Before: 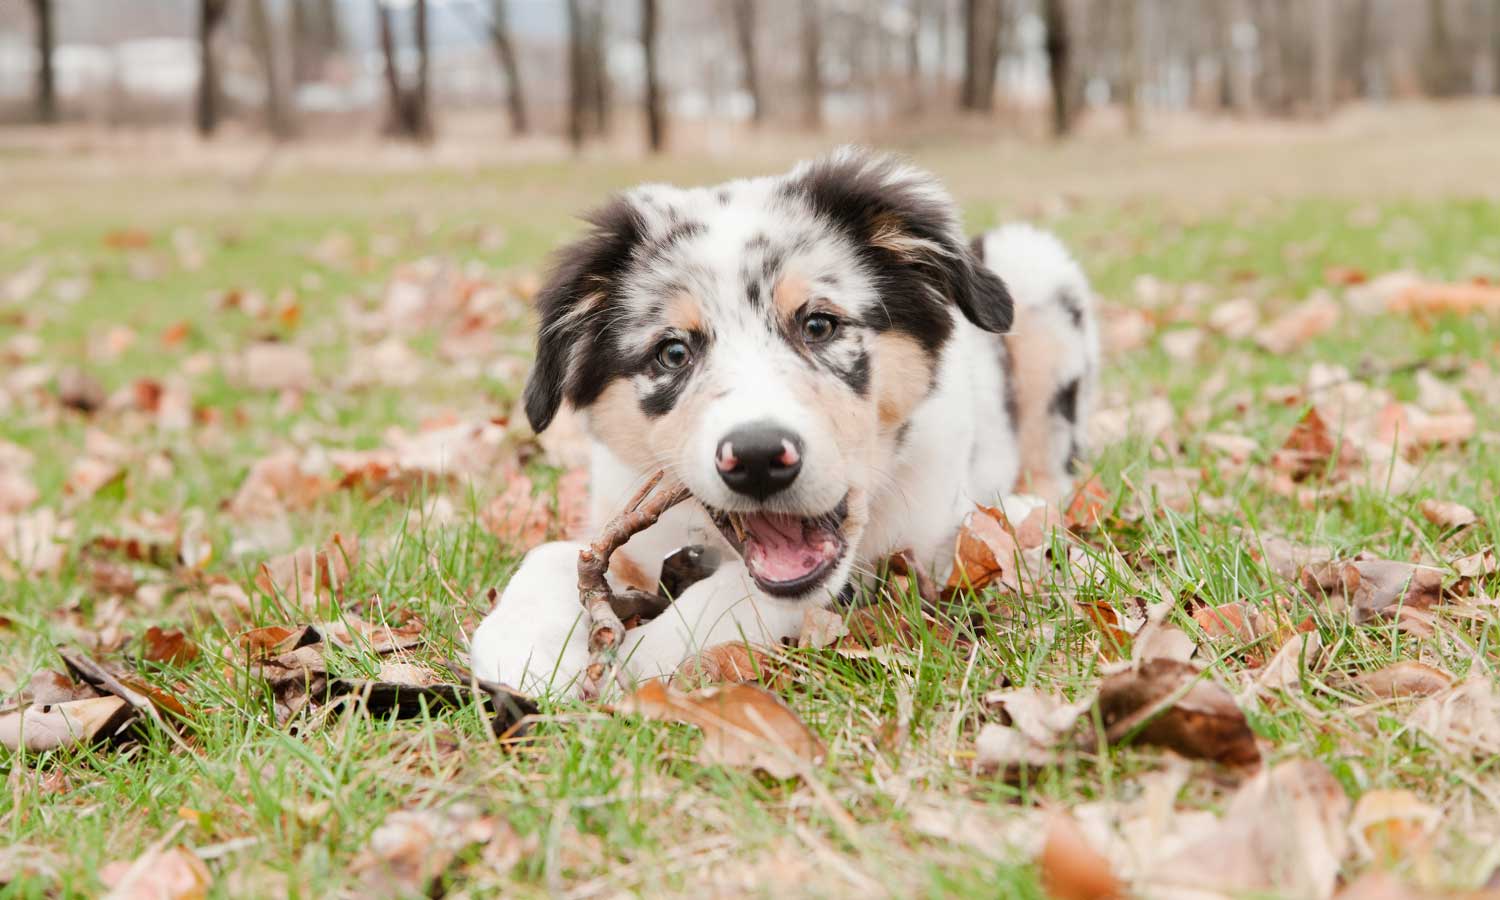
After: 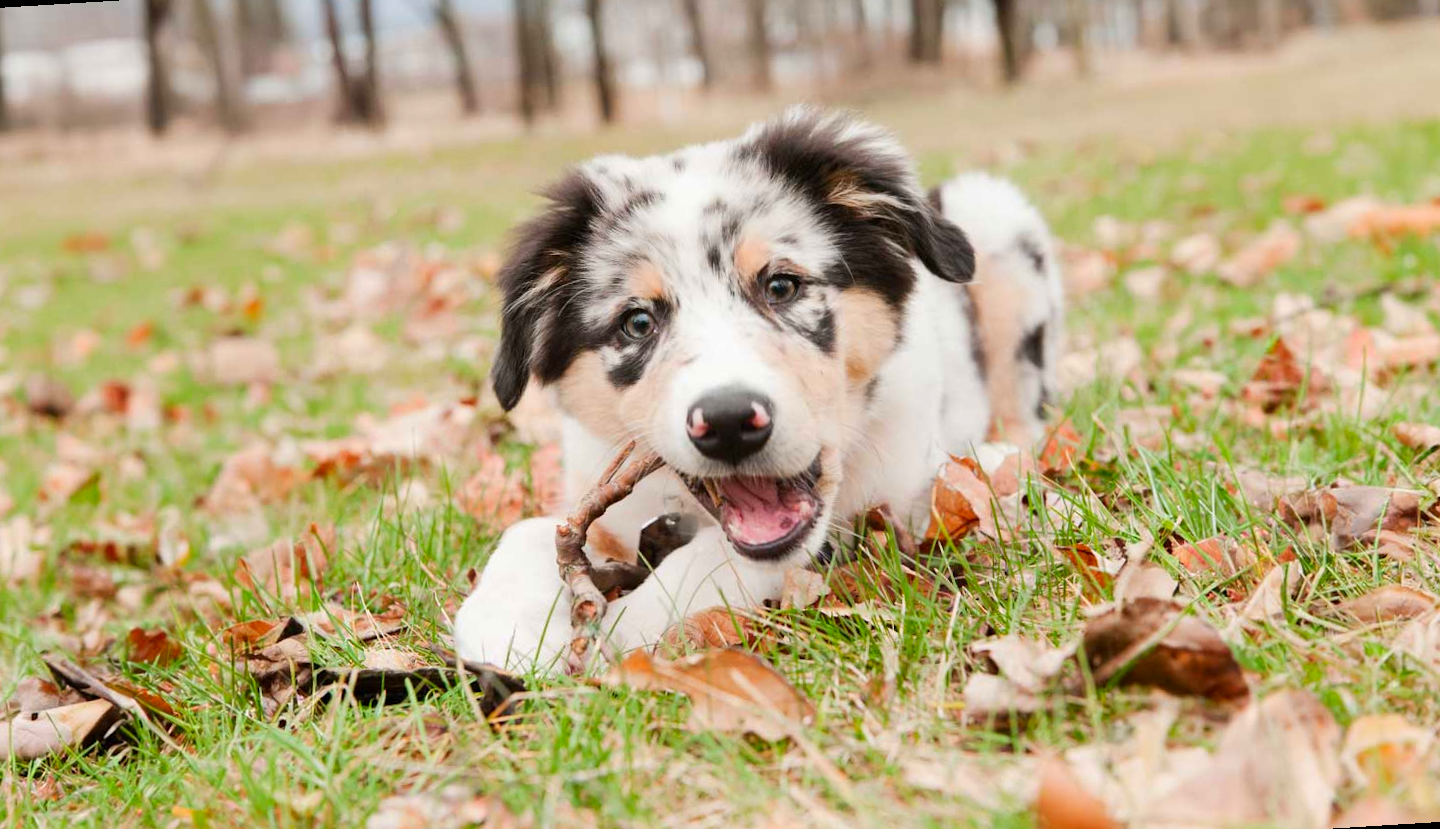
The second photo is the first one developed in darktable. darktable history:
contrast brightness saturation: contrast 0.08, saturation 0.2
rotate and perspective: rotation -3.52°, crop left 0.036, crop right 0.964, crop top 0.081, crop bottom 0.919
